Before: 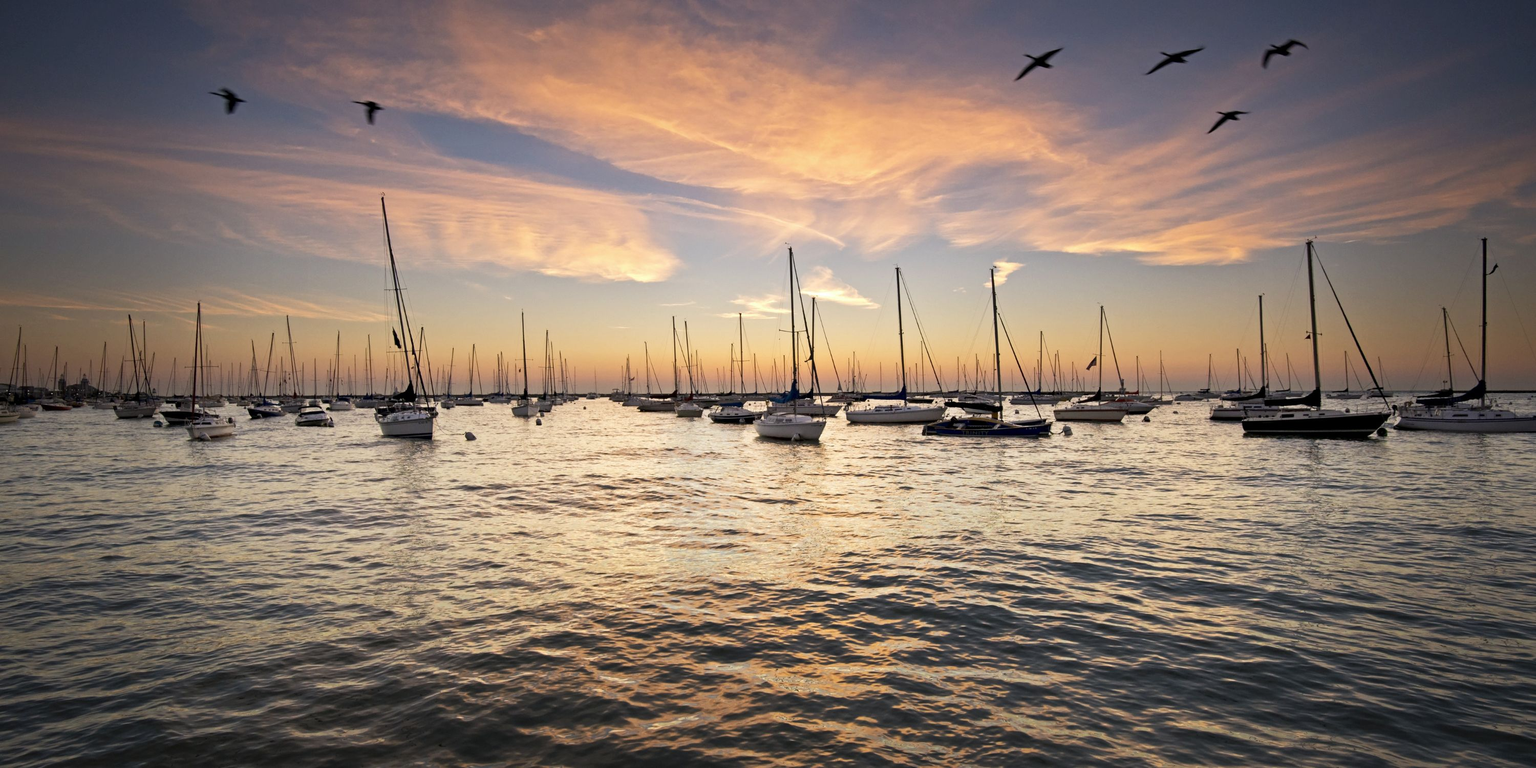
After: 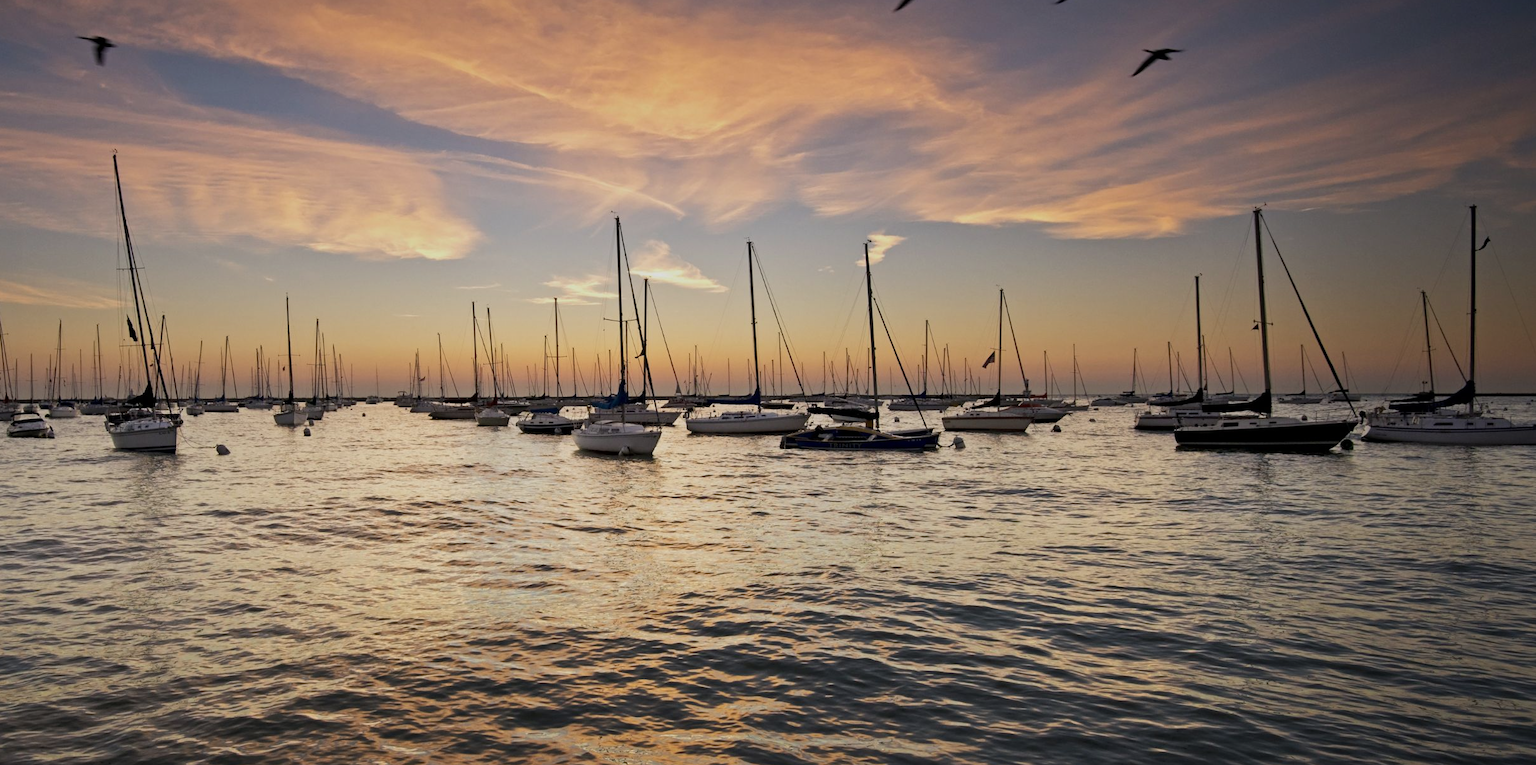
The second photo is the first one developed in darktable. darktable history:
crop: left 18.872%, top 9.38%, right 0%, bottom 9.738%
exposure: exposure -0.487 EV, compensate highlight preservation false
